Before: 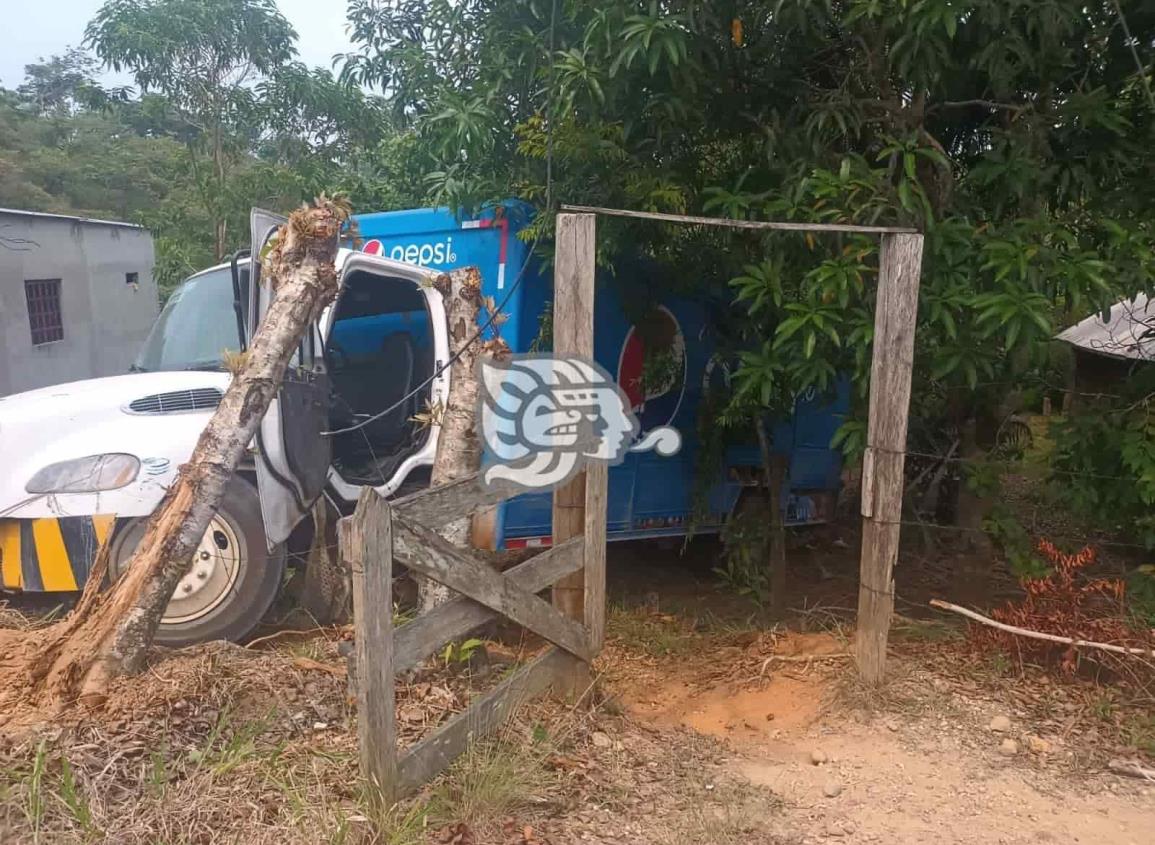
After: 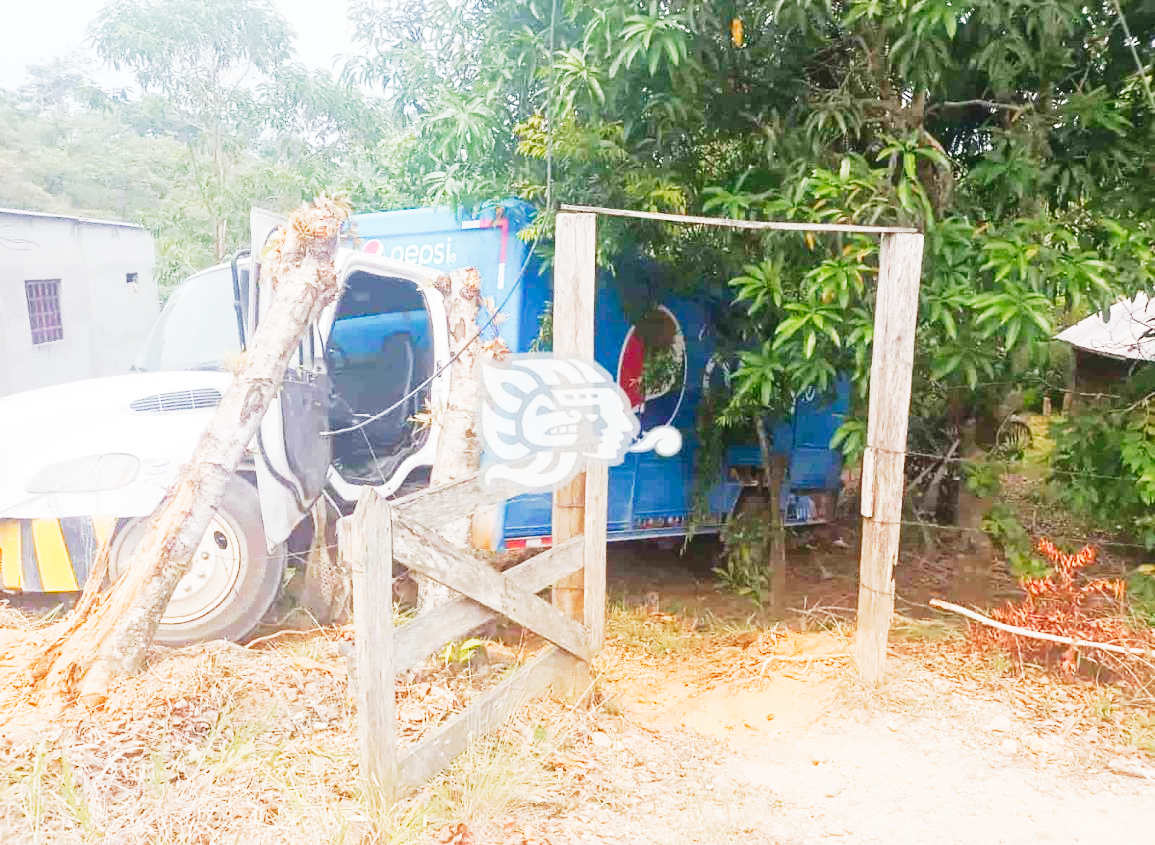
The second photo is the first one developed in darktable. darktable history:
tone curve: curves: ch0 [(0, 0) (0.417, 0.851) (1, 1)], preserve colors none
